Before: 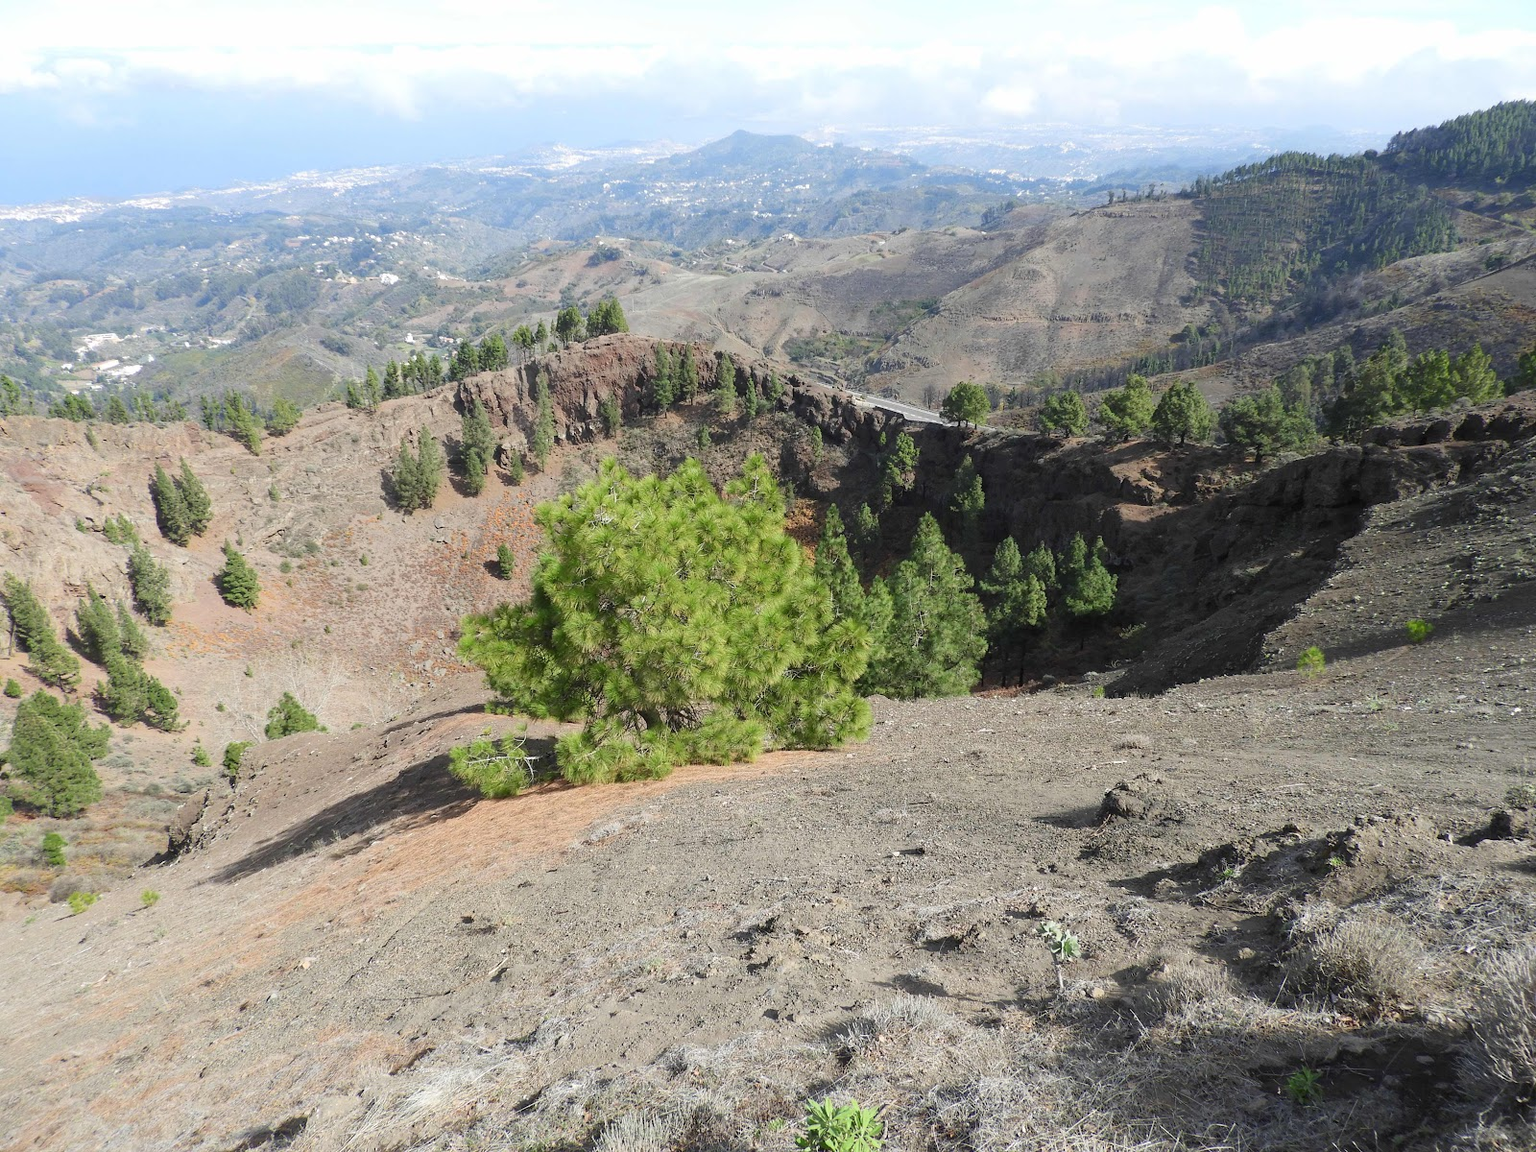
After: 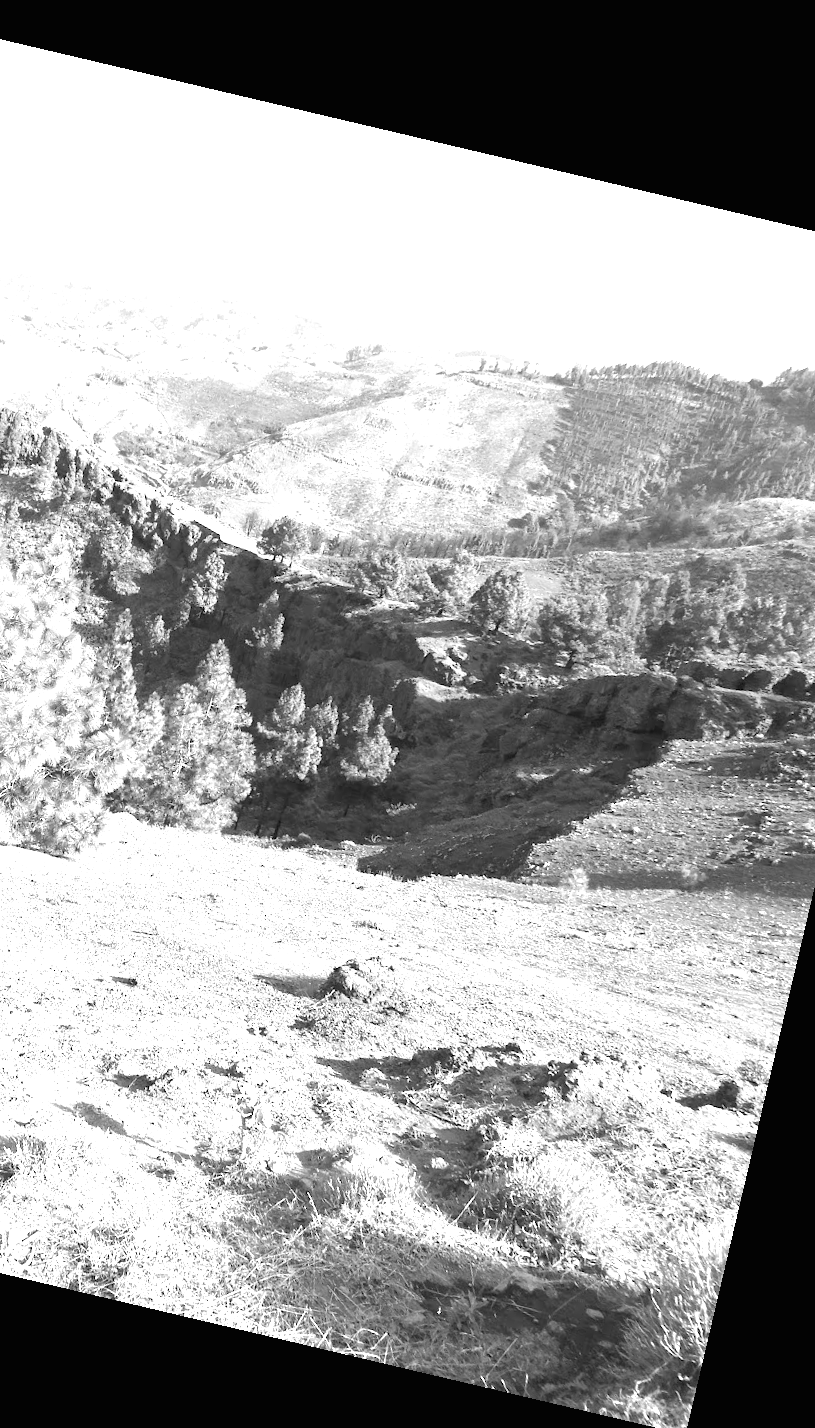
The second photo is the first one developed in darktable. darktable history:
crop: left 47.628%, top 6.643%, right 7.874%
rotate and perspective: rotation 13.27°, automatic cropping off
exposure: black level correction 0, exposure 1.75 EV, compensate exposure bias true, compensate highlight preservation false
monochrome: size 3.1
color balance rgb: perceptual saturation grading › global saturation 20%, global vibrance 20%
white balance: red 1.042, blue 1.17
